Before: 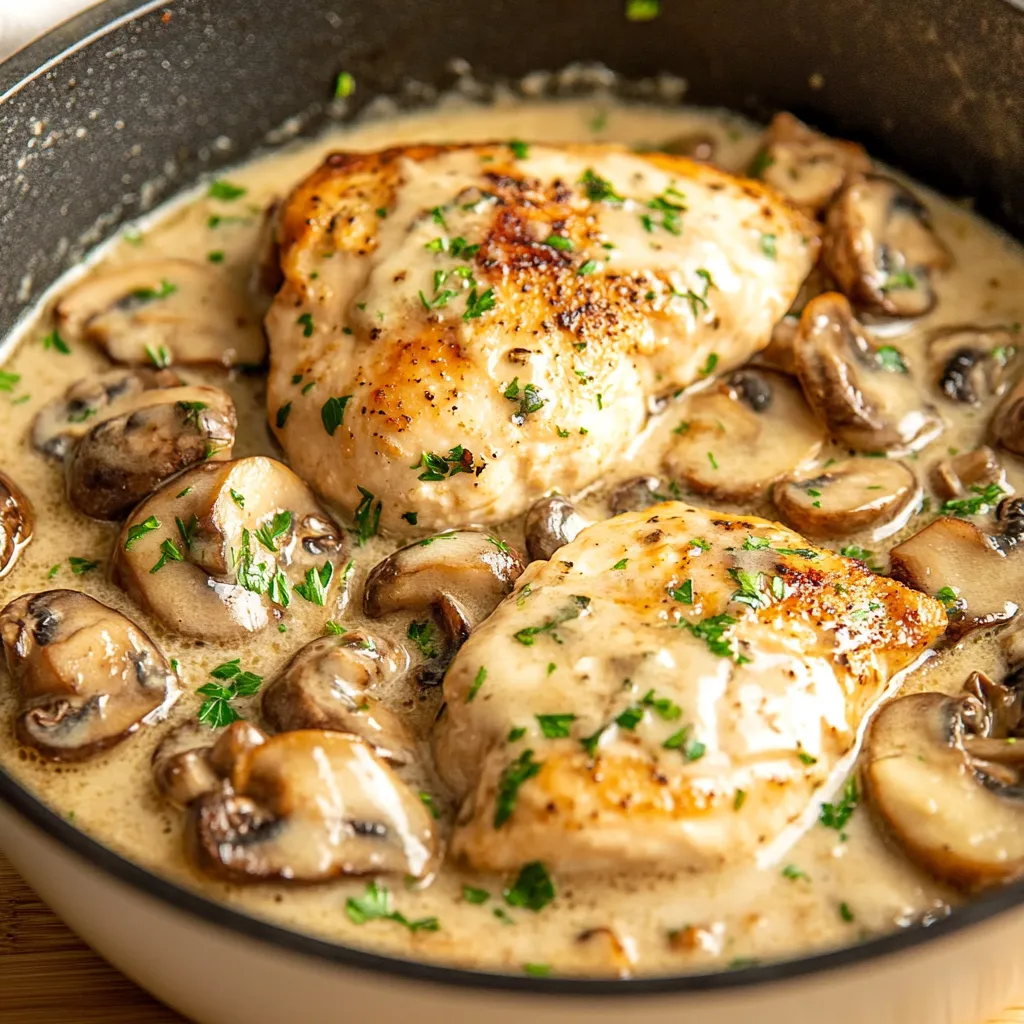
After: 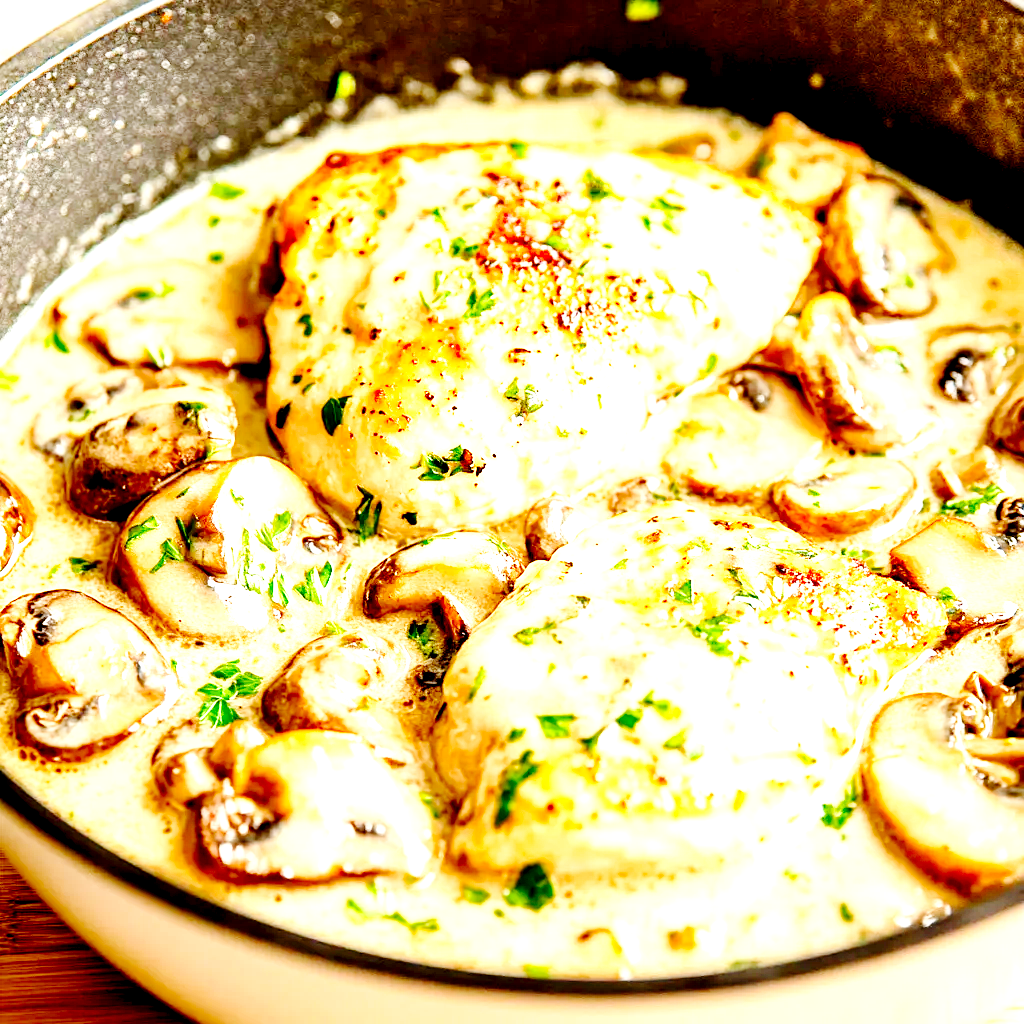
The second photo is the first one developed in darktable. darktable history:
exposure: black level correction 0.015, exposure 1.769 EV, compensate highlight preservation false
base curve: curves: ch0 [(0, 0) (0.036, 0.025) (0.121, 0.166) (0.206, 0.329) (0.605, 0.79) (1, 1)], exposure shift 0.572, preserve colors none
